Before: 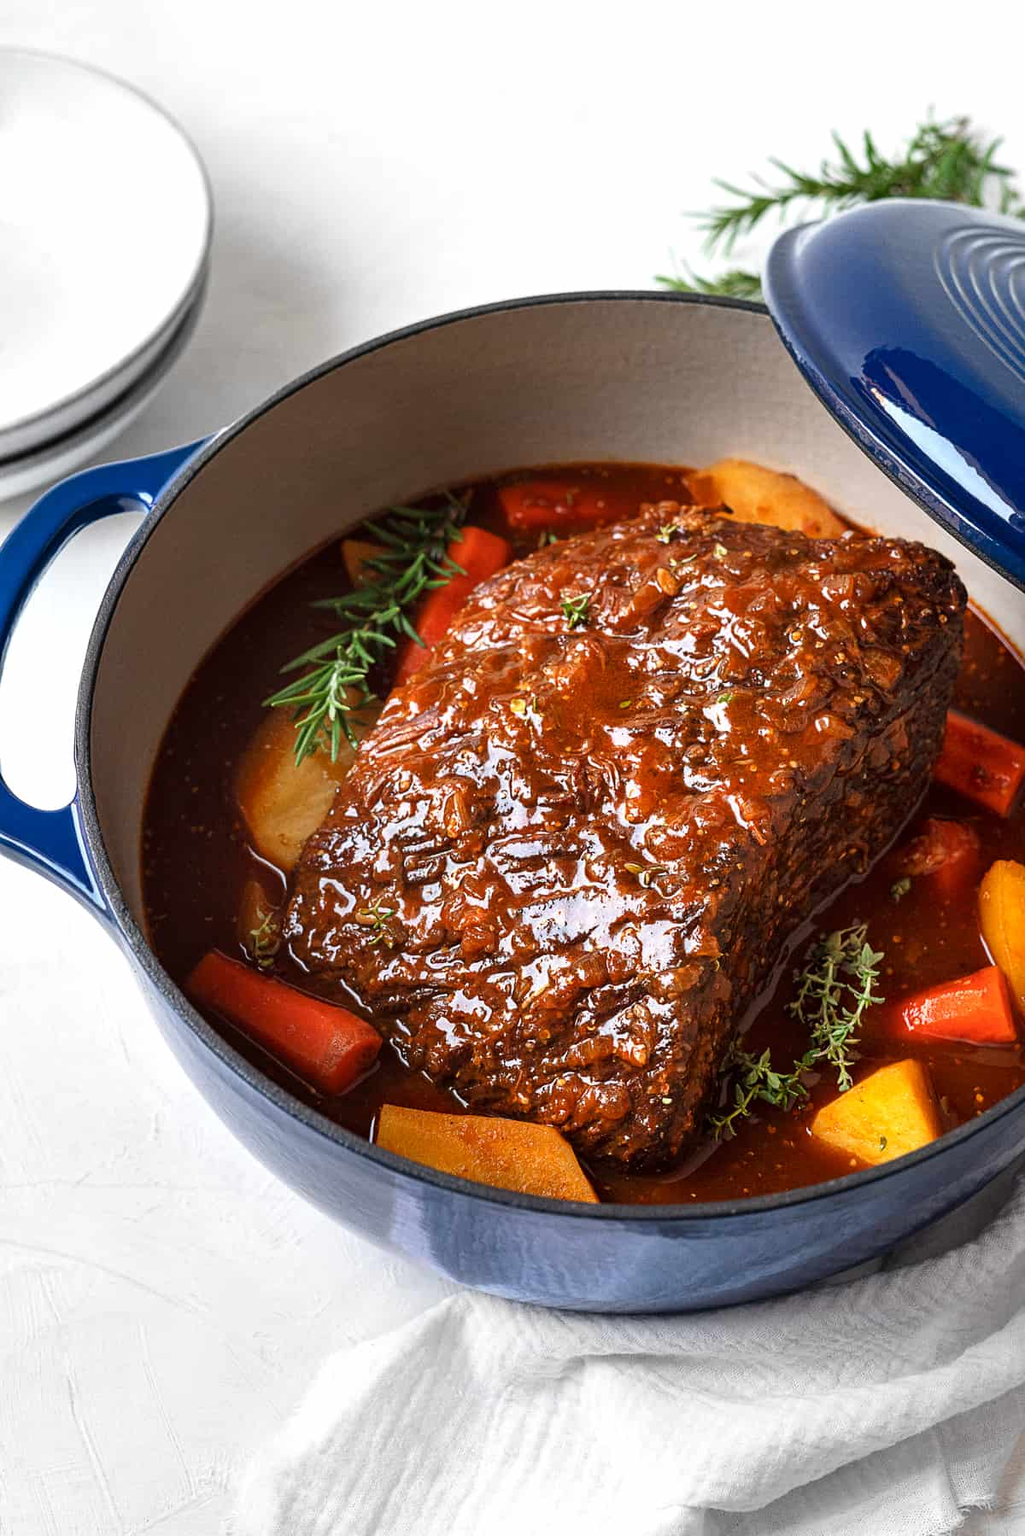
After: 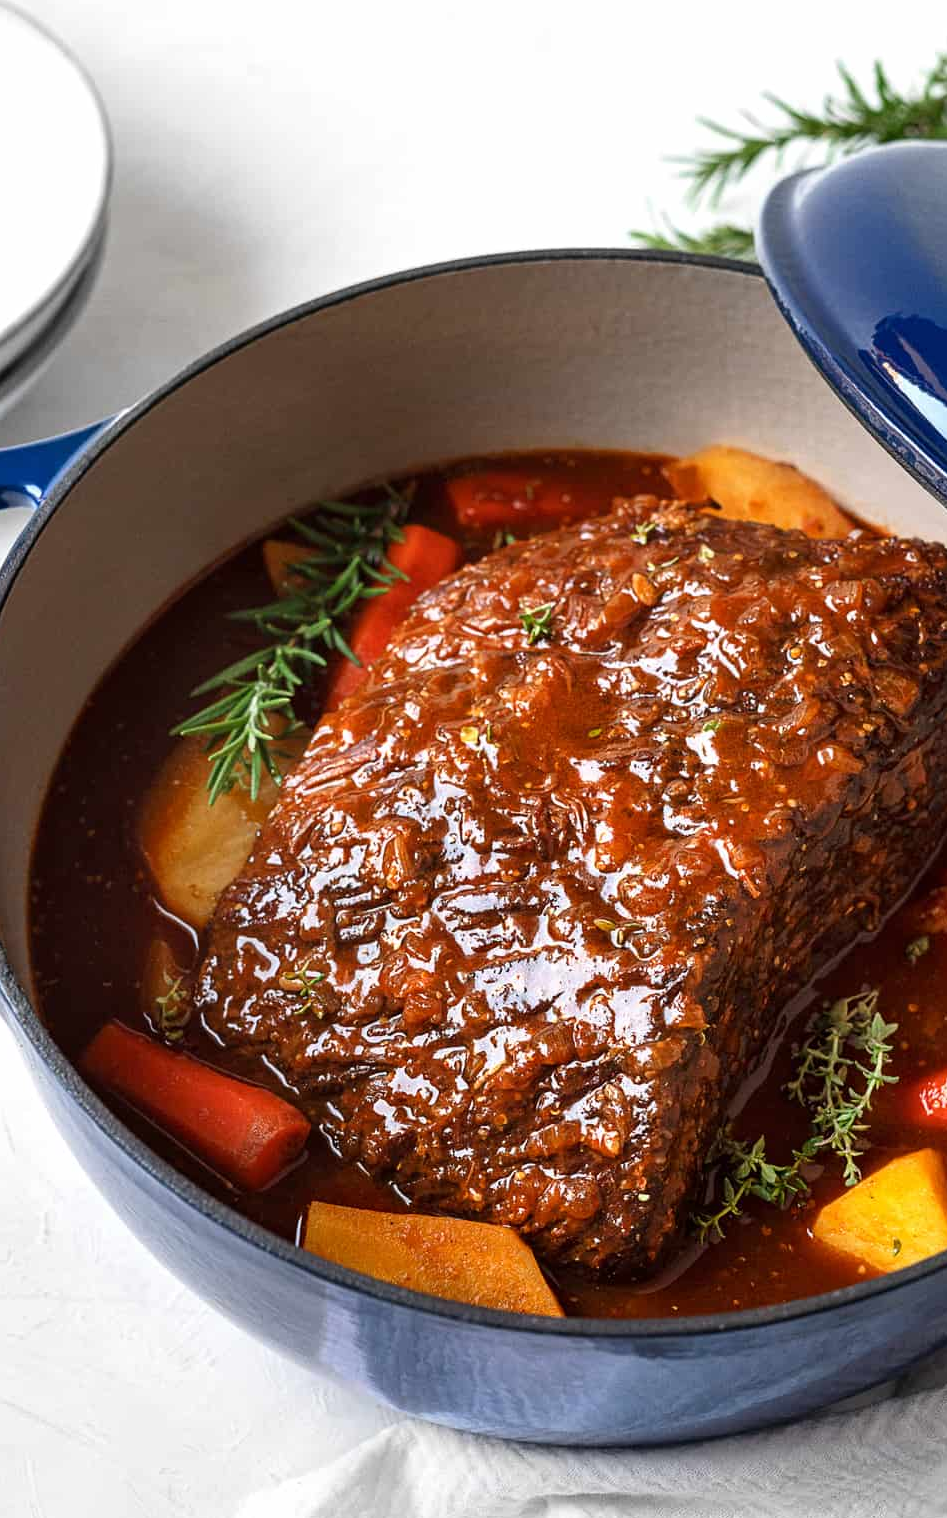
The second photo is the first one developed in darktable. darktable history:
crop: left 11.498%, top 5.131%, right 9.552%, bottom 10.449%
